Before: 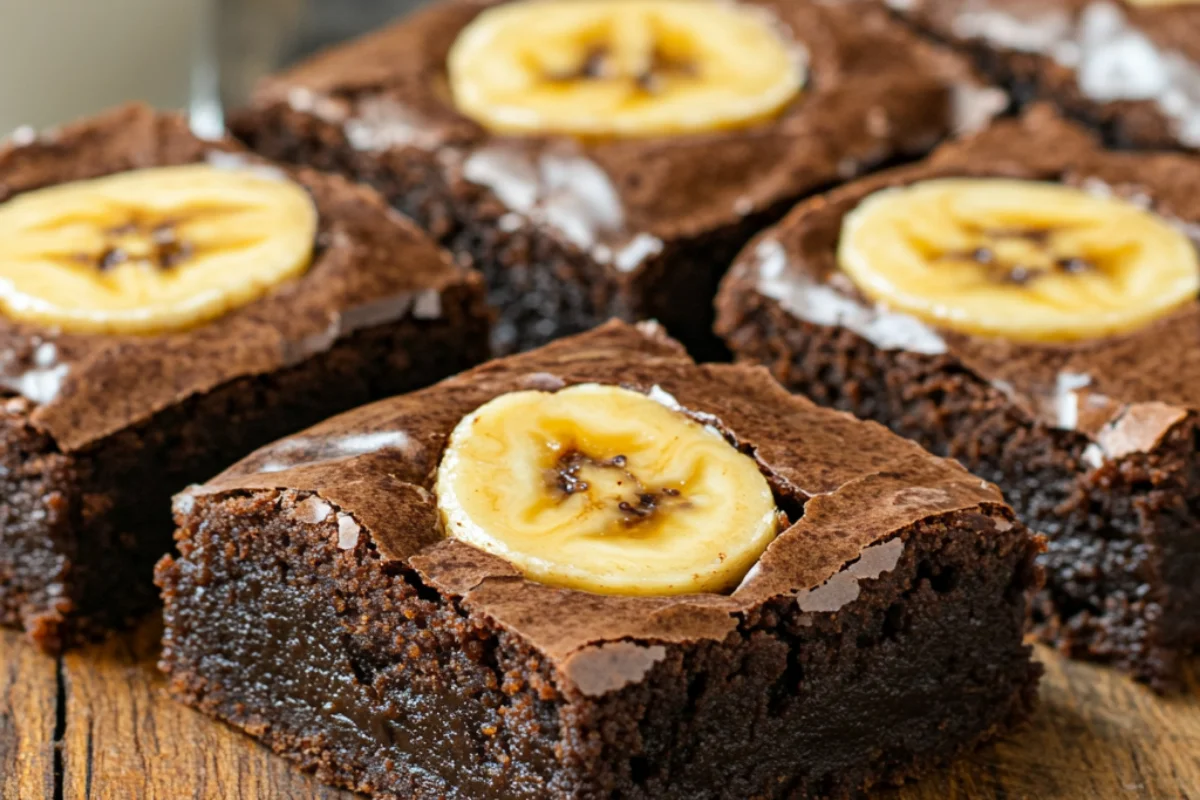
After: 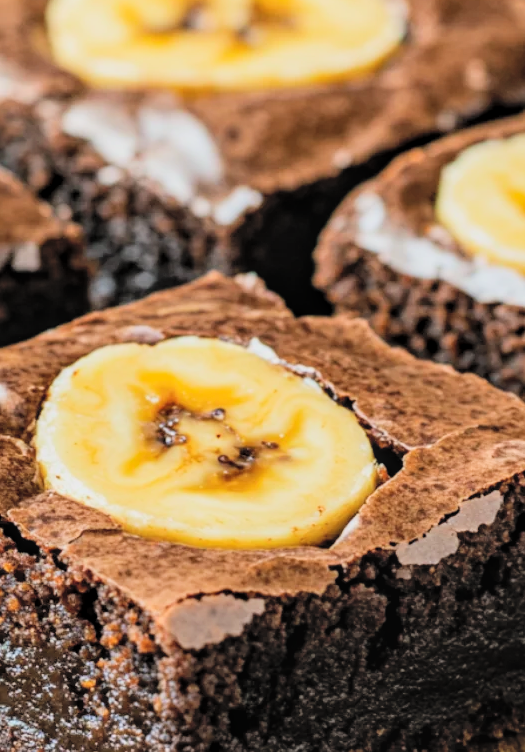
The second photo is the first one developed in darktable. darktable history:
crop: left 33.465%, top 5.943%, right 22.748%
filmic rgb: black relative exposure -7.65 EV, white relative exposure 4.56 EV, hardness 3.61, contrast 1.054
local contrast: on, module defaults
contrast brightness saturation: contrast 0.098, brightness 0.31, saturation 0.138
